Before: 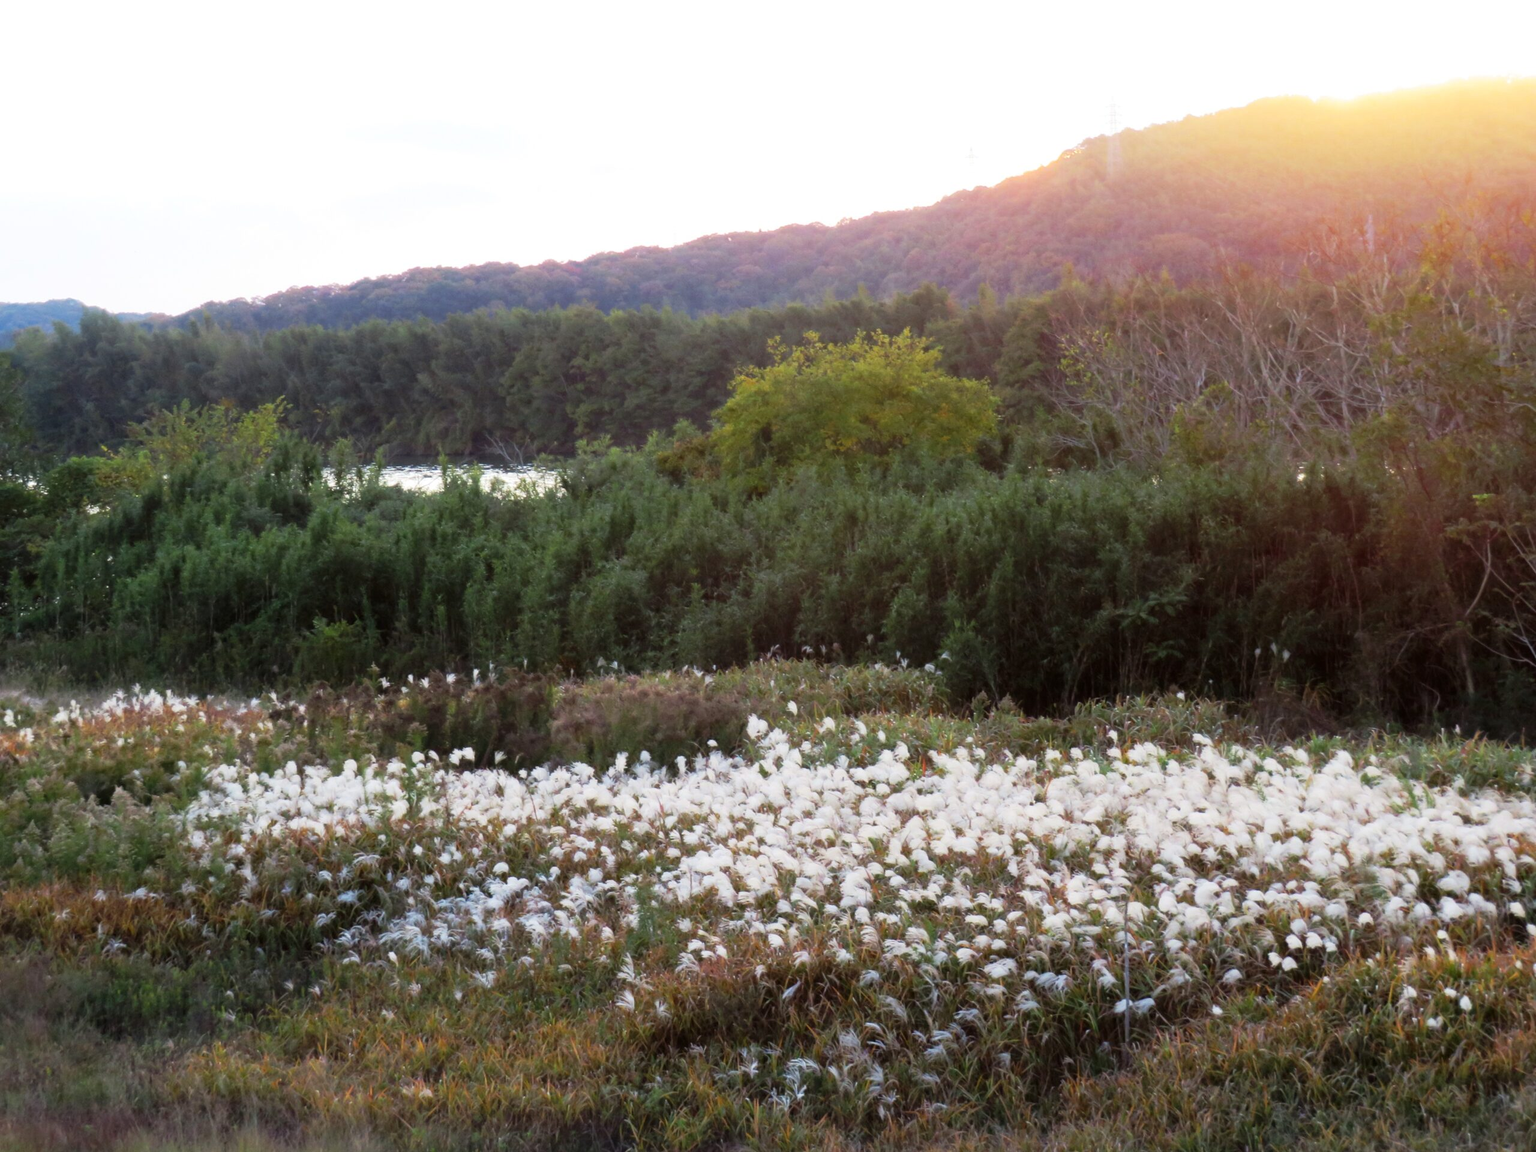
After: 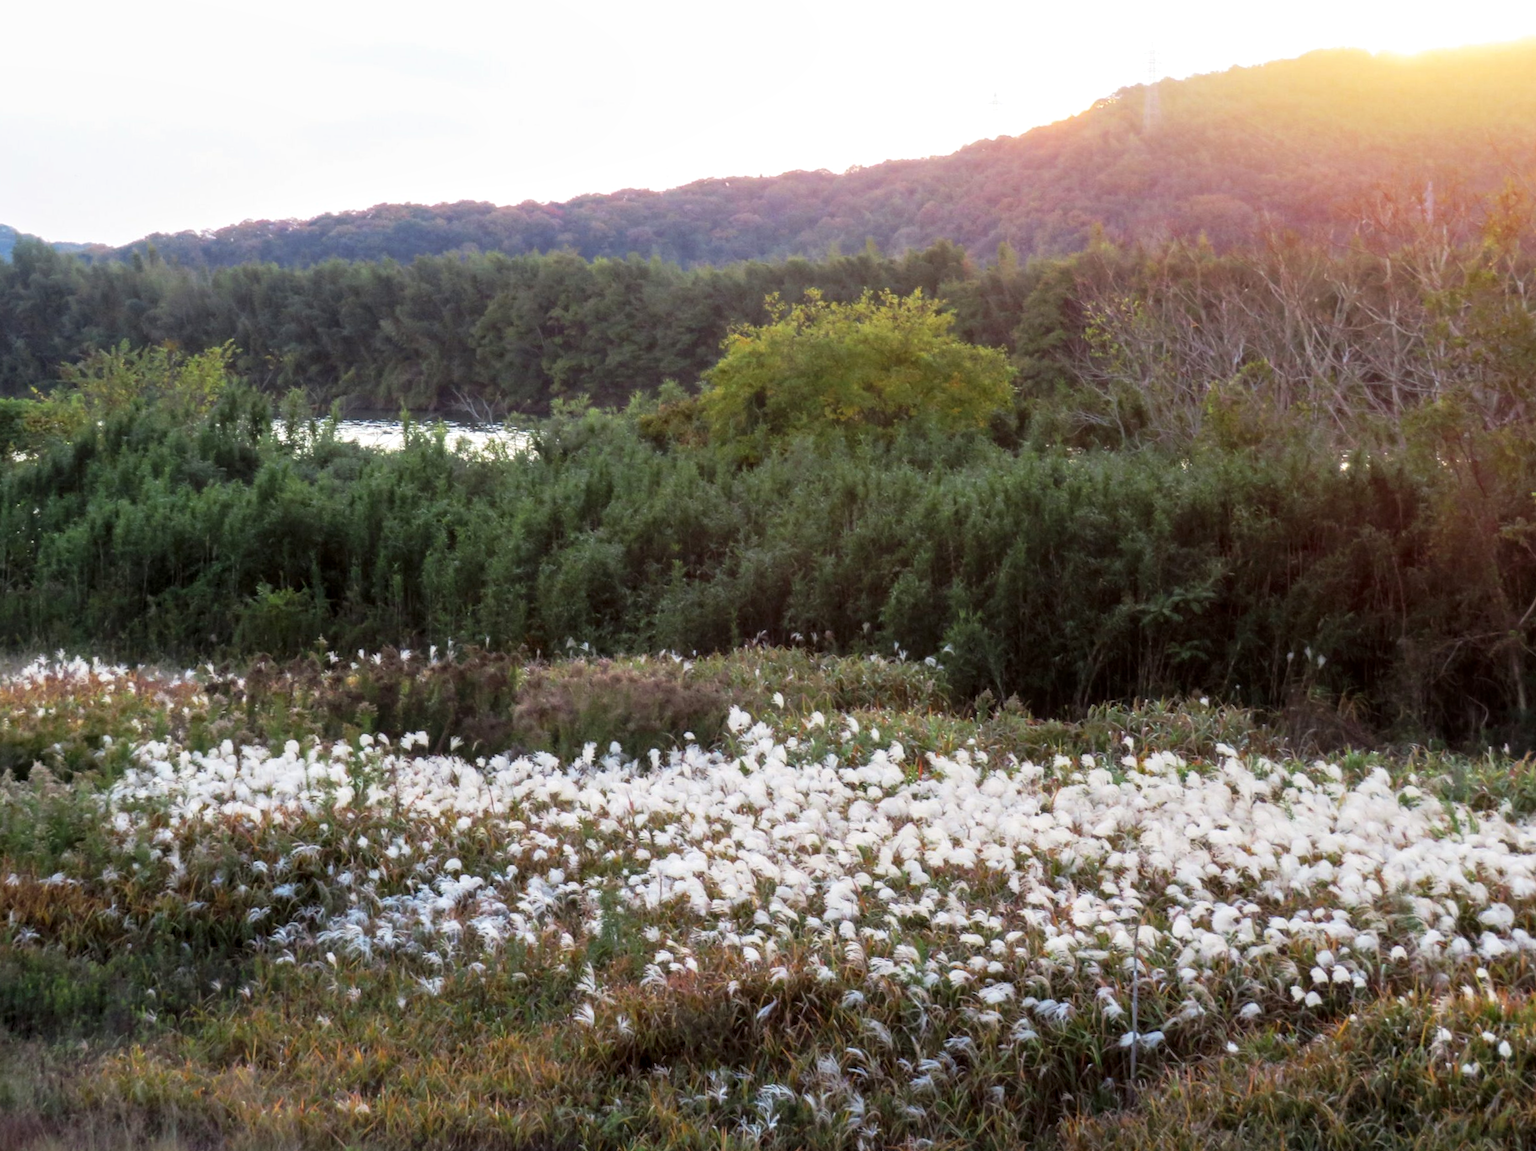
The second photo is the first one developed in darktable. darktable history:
local contrast: on, module defaults
crop and rotate: angle -1.96°, left 3.097%, top 4.154%, right 1.586%, bottom 0.529%
